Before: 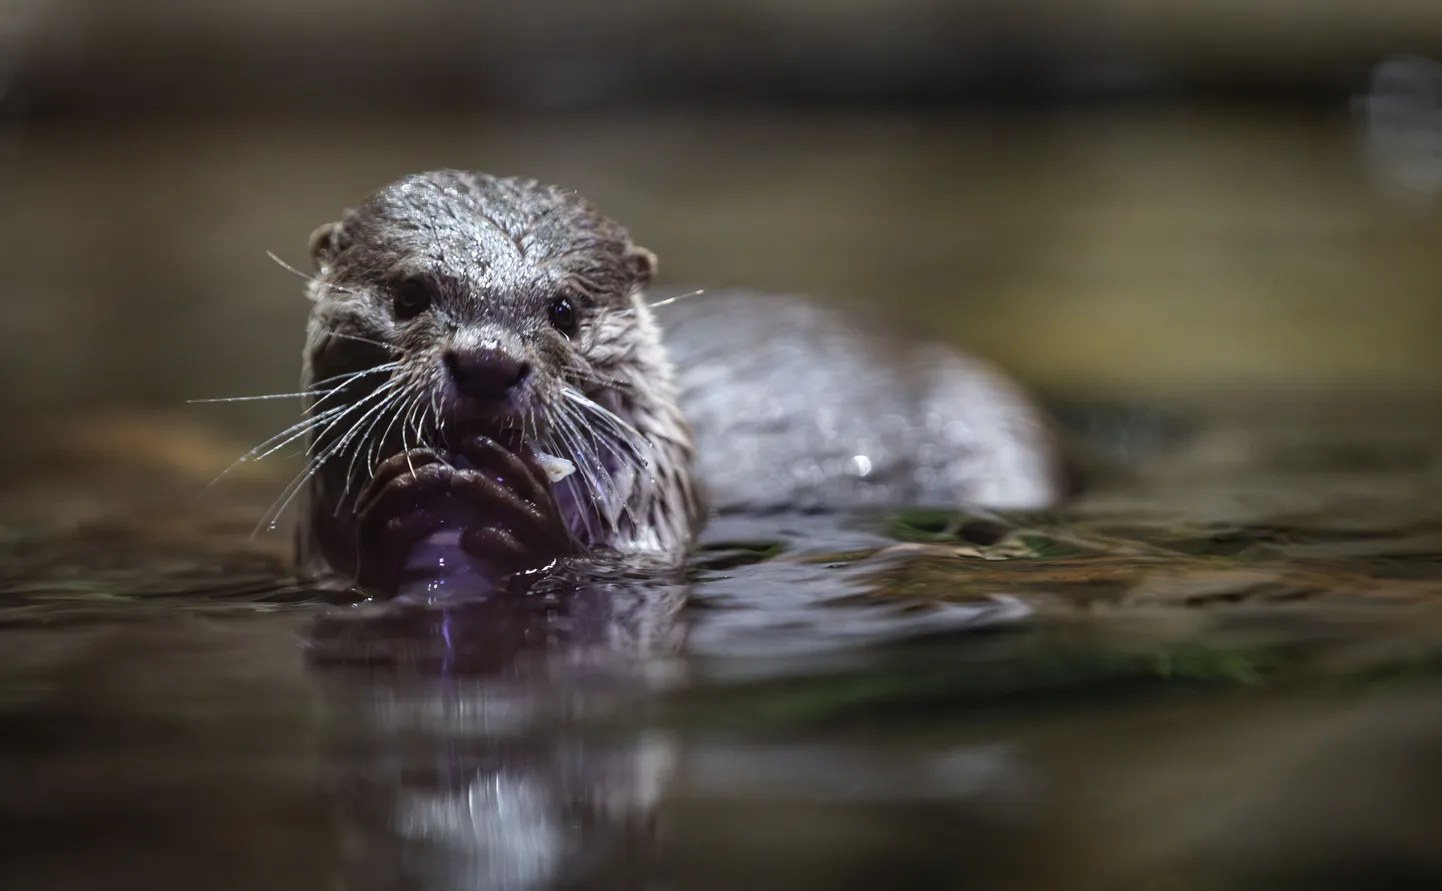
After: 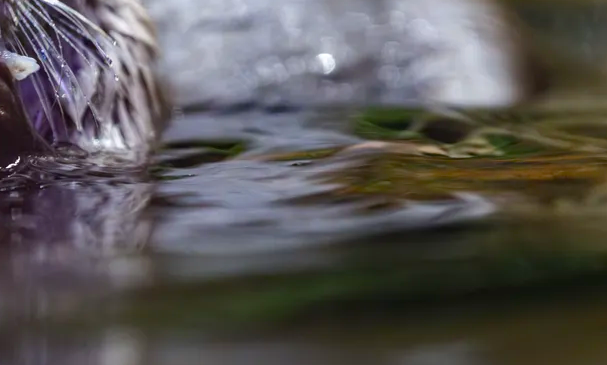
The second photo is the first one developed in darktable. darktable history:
white balance: emerald 1
crop: left 37.221%, top 45.169%, right 20.63%, bottom 13.777%
color balance rgb: perceptual saturation grading › global saturation 35%, perceptual saturation grading › highlights -25%, perceptual saturation grading › shadows 25%, global vibrance 10%
